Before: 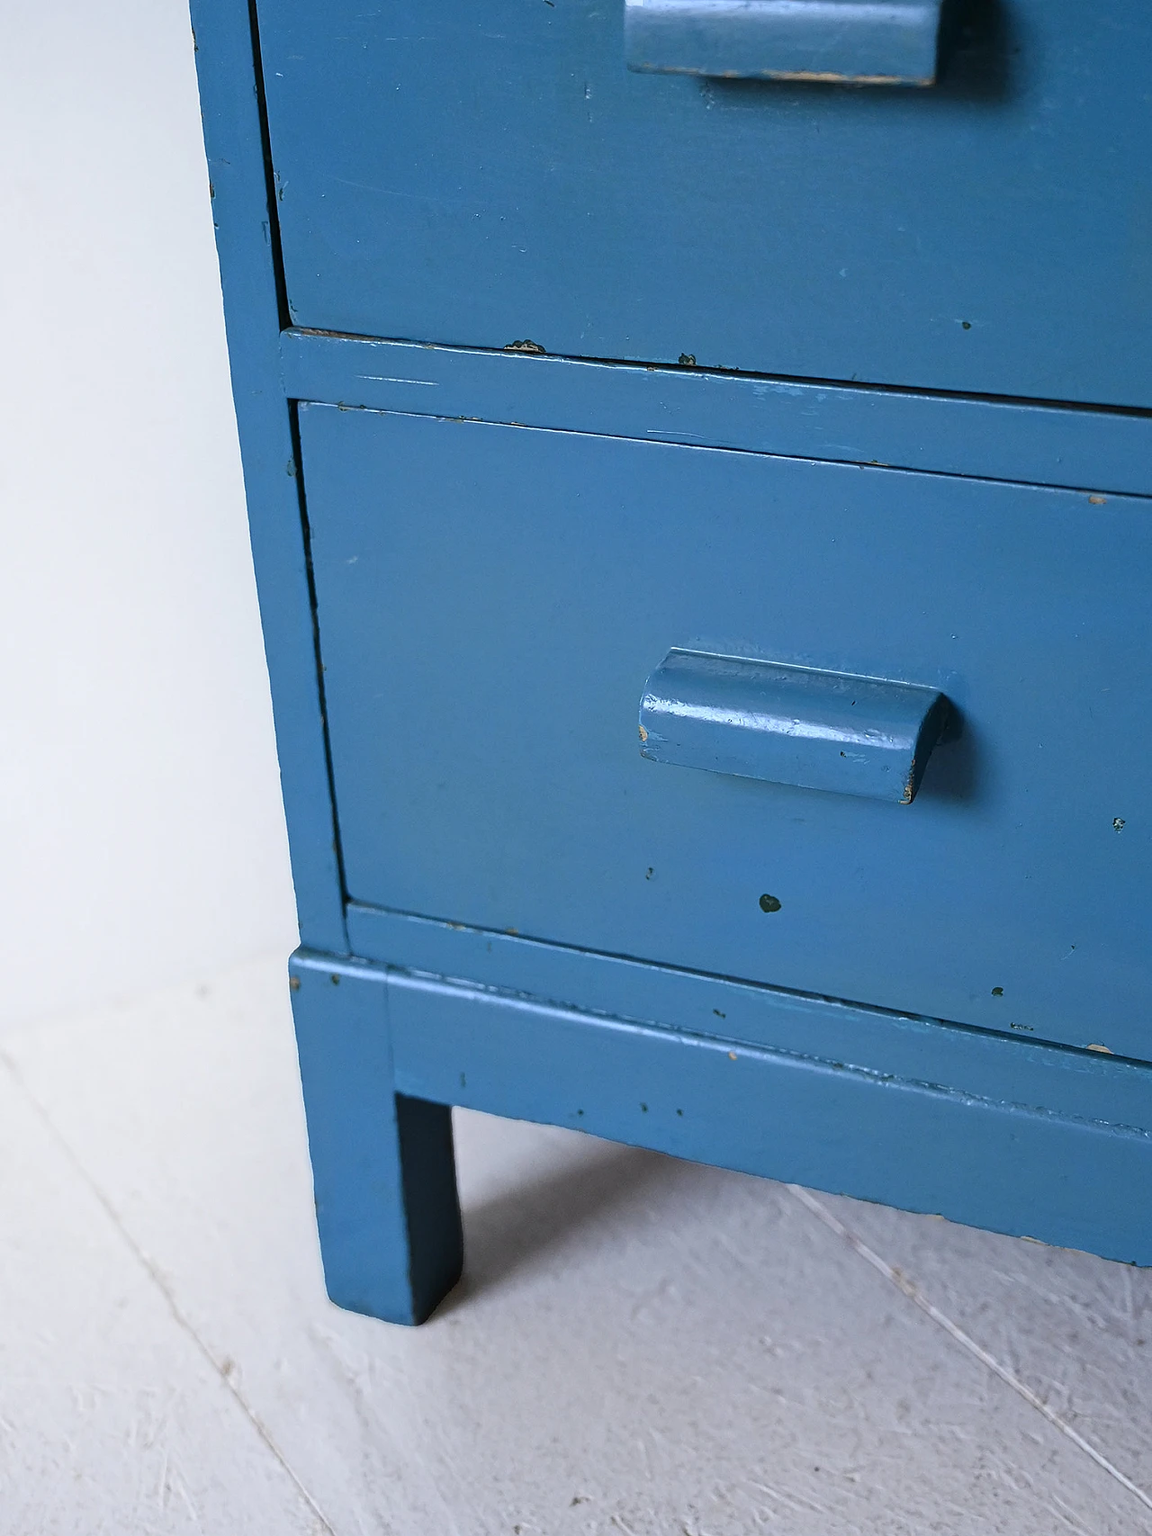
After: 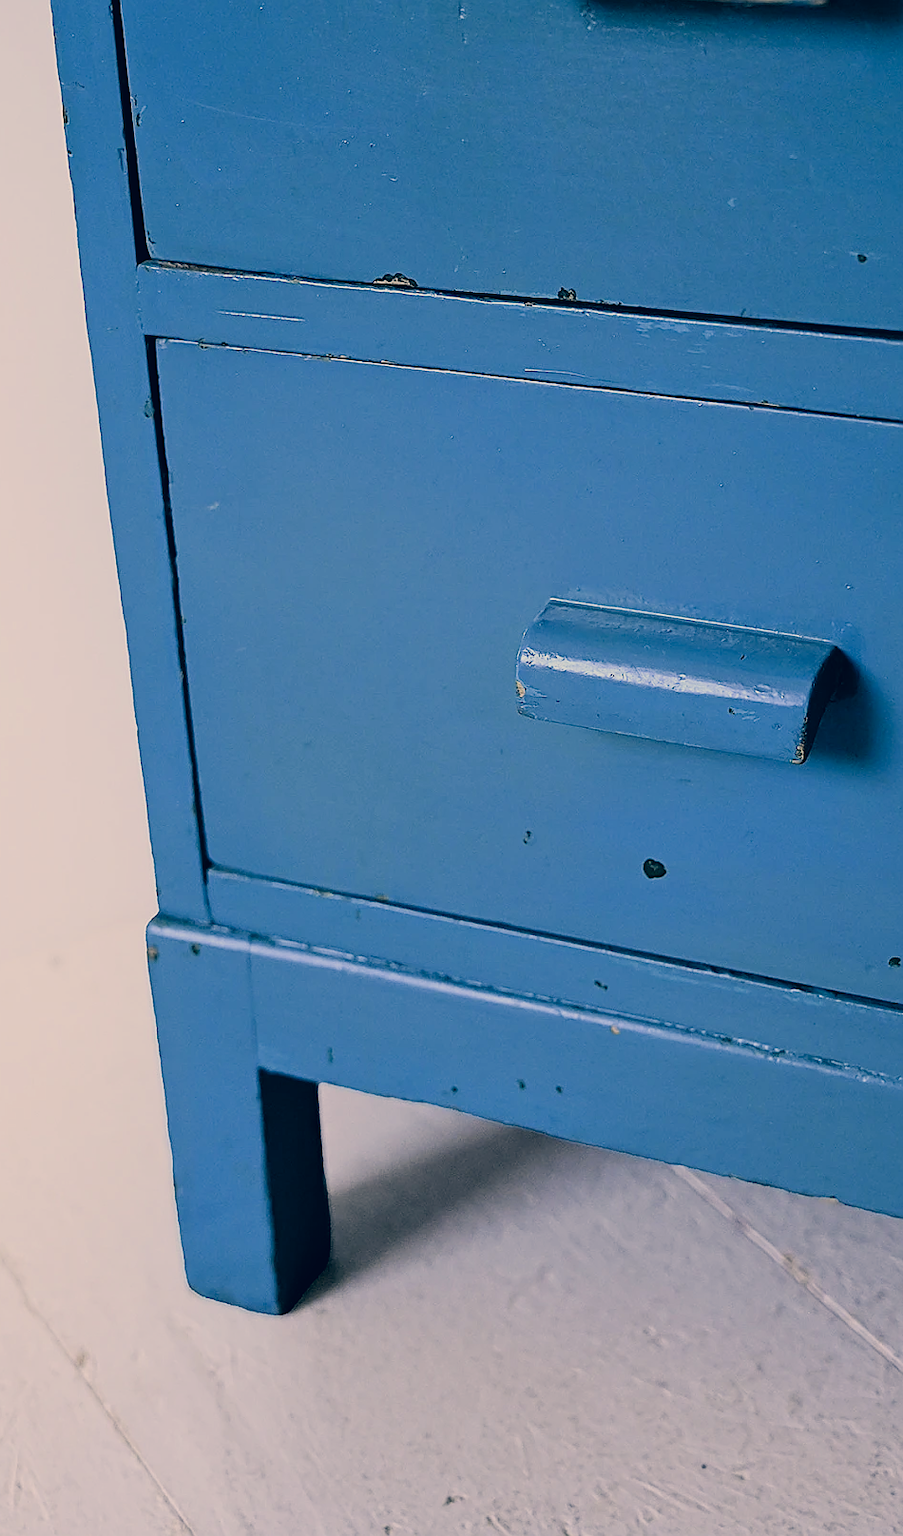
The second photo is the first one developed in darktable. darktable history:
color correction: highlights a* 10.35, highlights b* 14.36, shadows a* -10.19, shadows b* -15.07
sharpen: on, module defaults
crop and rotate: left 13.073%, top 5.315%, right 12.564%
filmic rgb: middle gray luminance 28.84%, black relative exposure -10.3 EV, white relative exposure 5.5 EV, target black luminance 0%, hardness 3.96, latitude 2.53%, contrast 1.123, highlights saturation mix 4.39%, shadows ↔ highlights balance 15.5%
